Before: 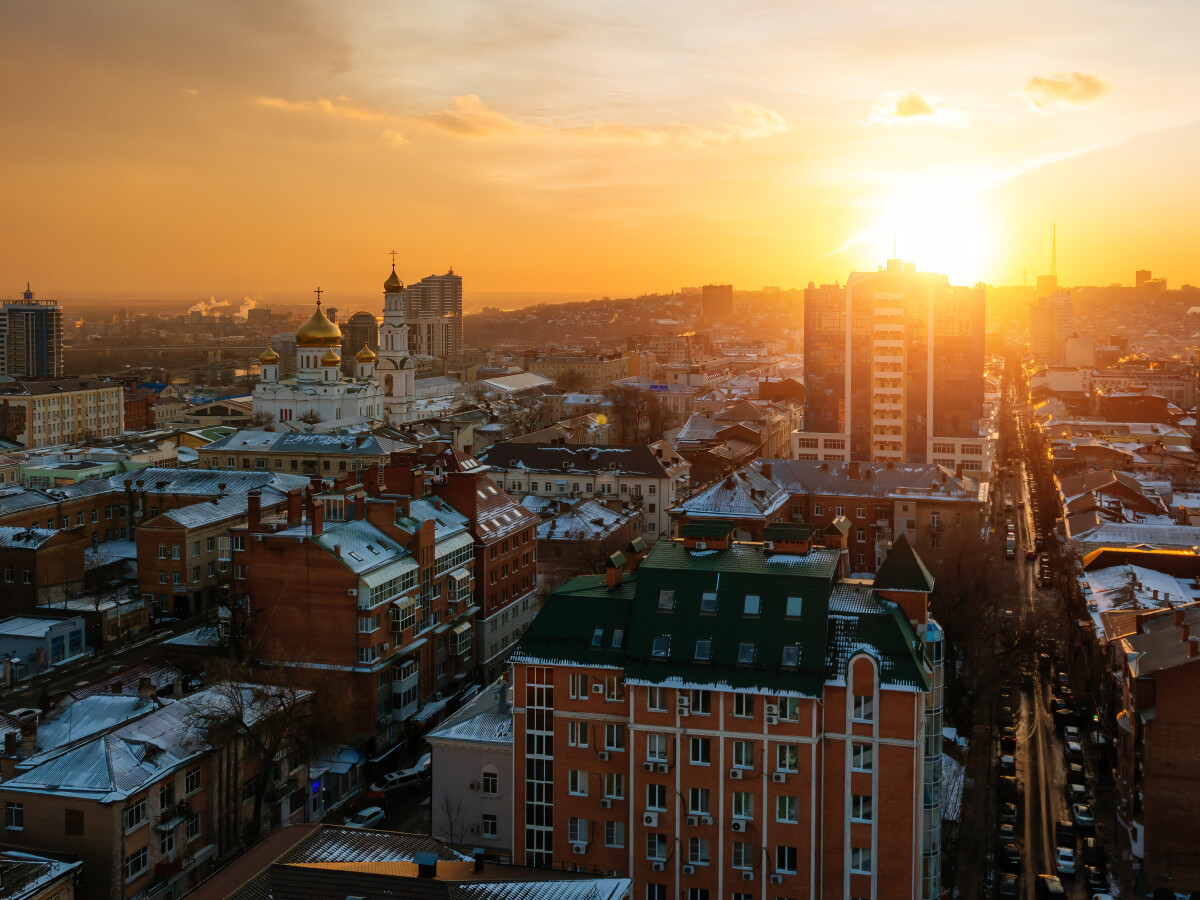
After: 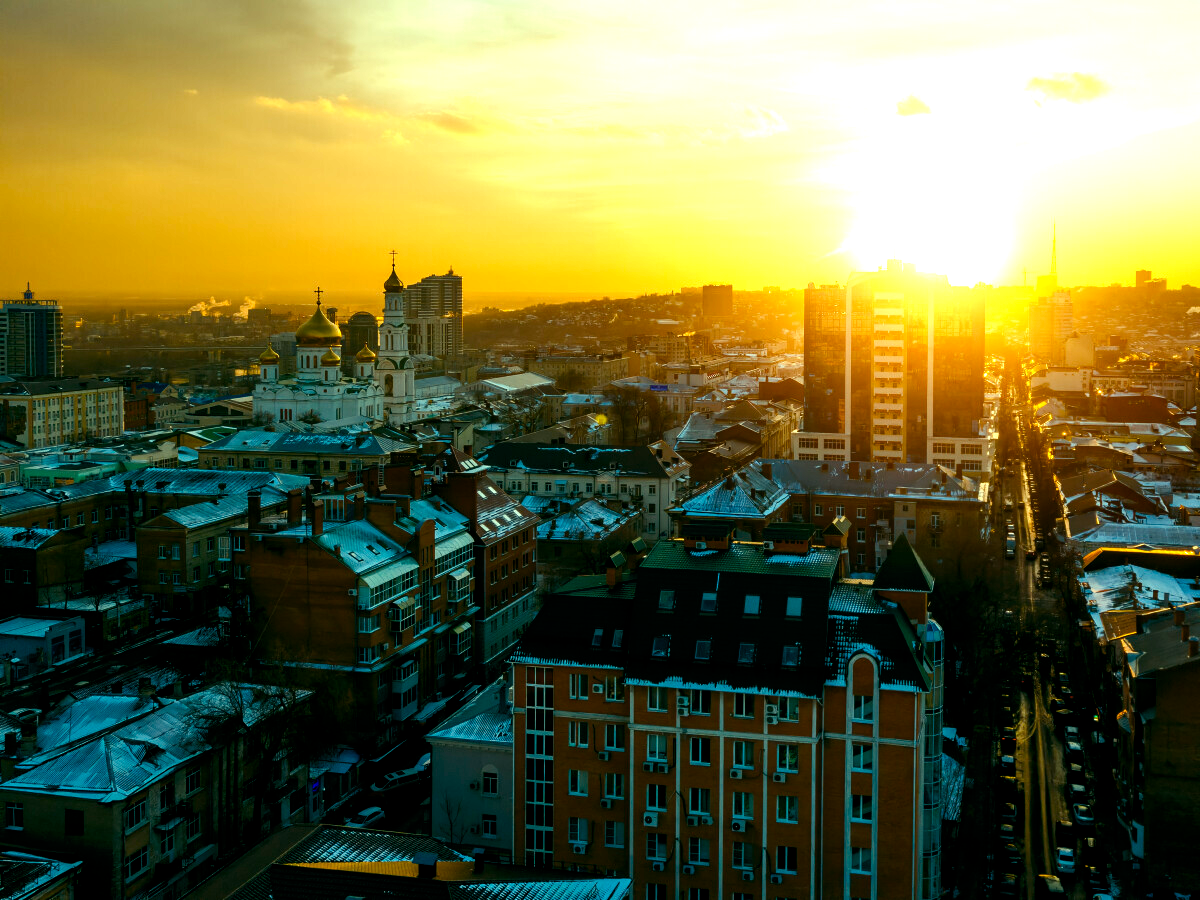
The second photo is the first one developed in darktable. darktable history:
color balance rgb: shadows lift › luminance -7.7%, shadows lift › chroma 2.13%, shadows lift › hue 165.27°, power › luminance -7.77%, power › chroma 1.1%, power › hue 215.88°, highlights gain › luminance 15.15%, highlights gain › chroma 7%, highlights gain › hue 125.57°, global offset › luminance -0.33%, global offset › chroma 0.11%, global offset › hue 165.27°, perceptual saturation grading › global saturation 24.42%, perceptual saturation grading › highlights -24.42%, perceptual saturation grading › mid-tones 24.42%, perceptual saturation grading › shadows 40%, perceptual brilliance grading › global brilliance -5%, perceptual brilliance grading › highlights 24.42%, perceptual brilliance grading › mid-tones 7%, perceptual brilliance grading › shadows -5%
exposure: compensate highlight preservation false
